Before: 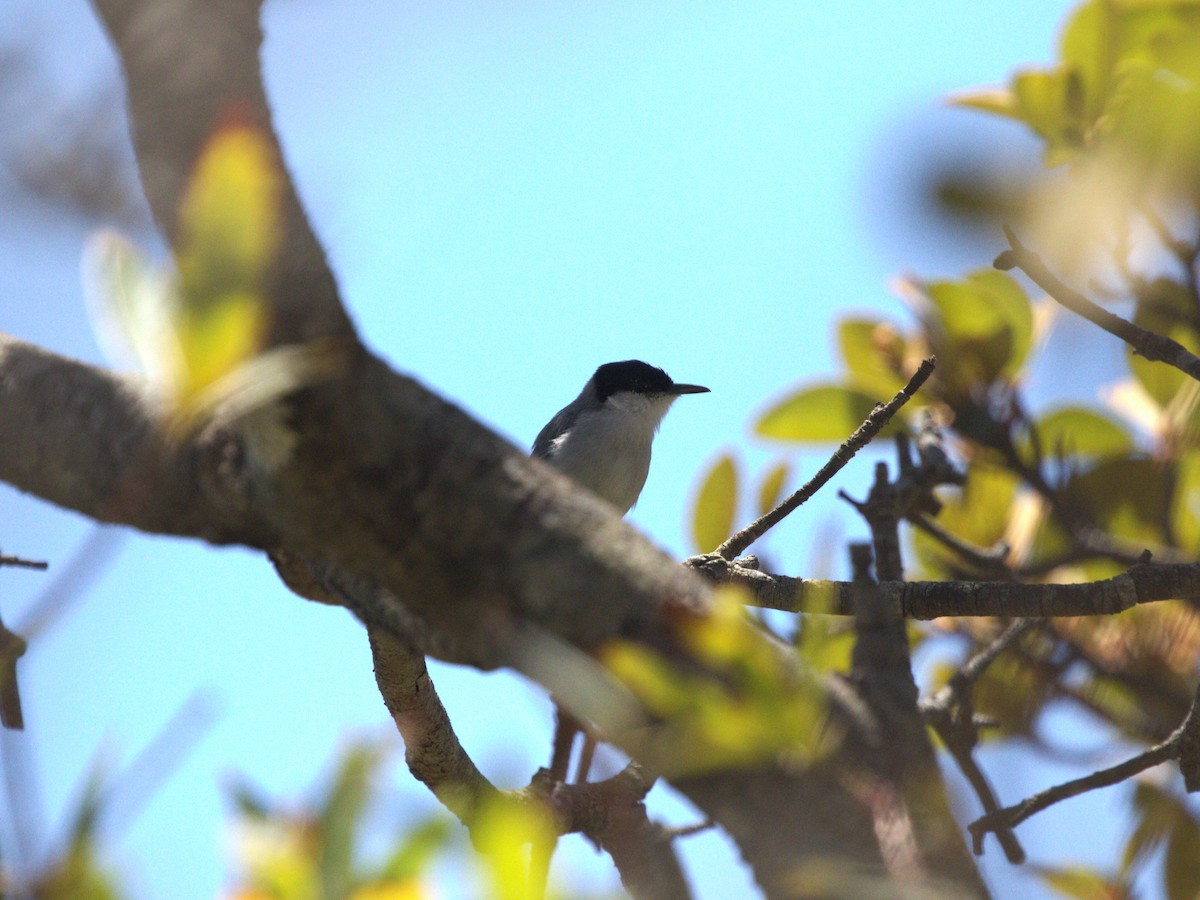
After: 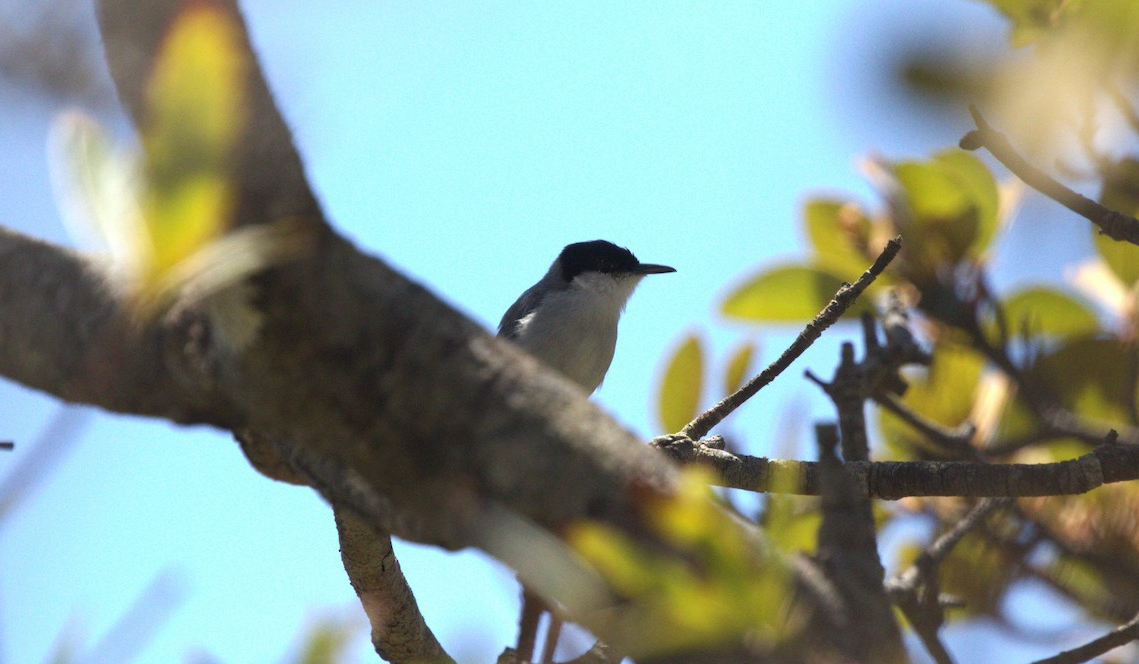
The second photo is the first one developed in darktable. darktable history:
crop and rotate: left 2.868%, top 13.426%, right 2.204%, bottom 12.778%
